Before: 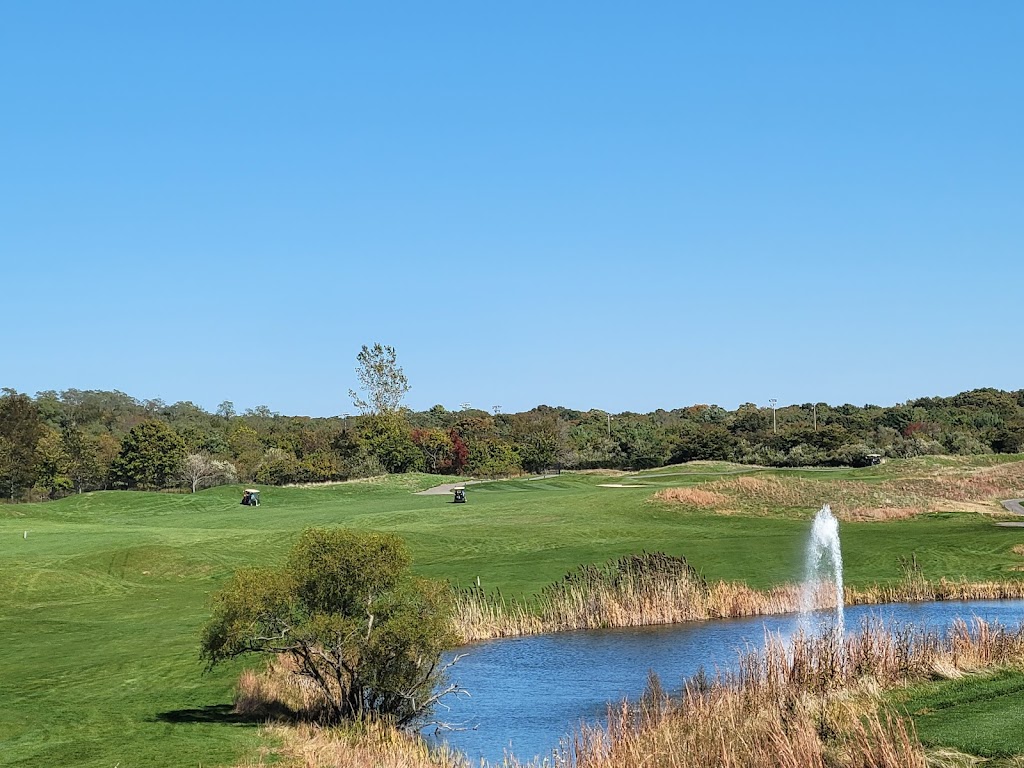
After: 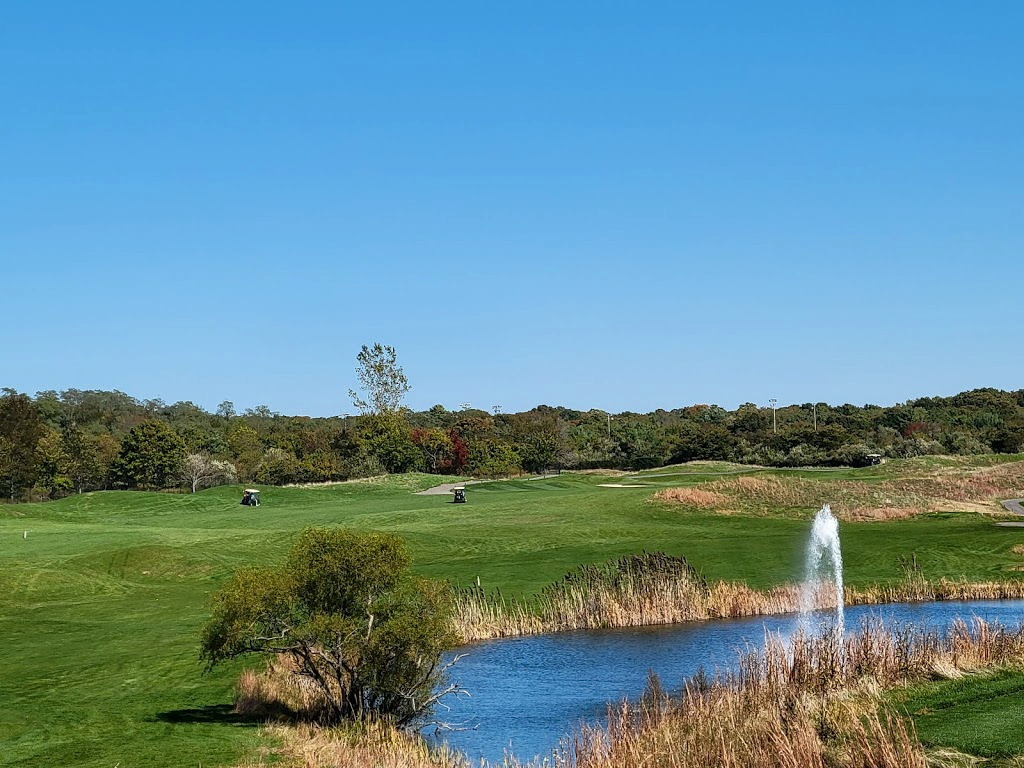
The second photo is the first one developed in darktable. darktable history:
contrast brightness saturation: contrast 0.066, brightness -0.126, saturation 0.051
